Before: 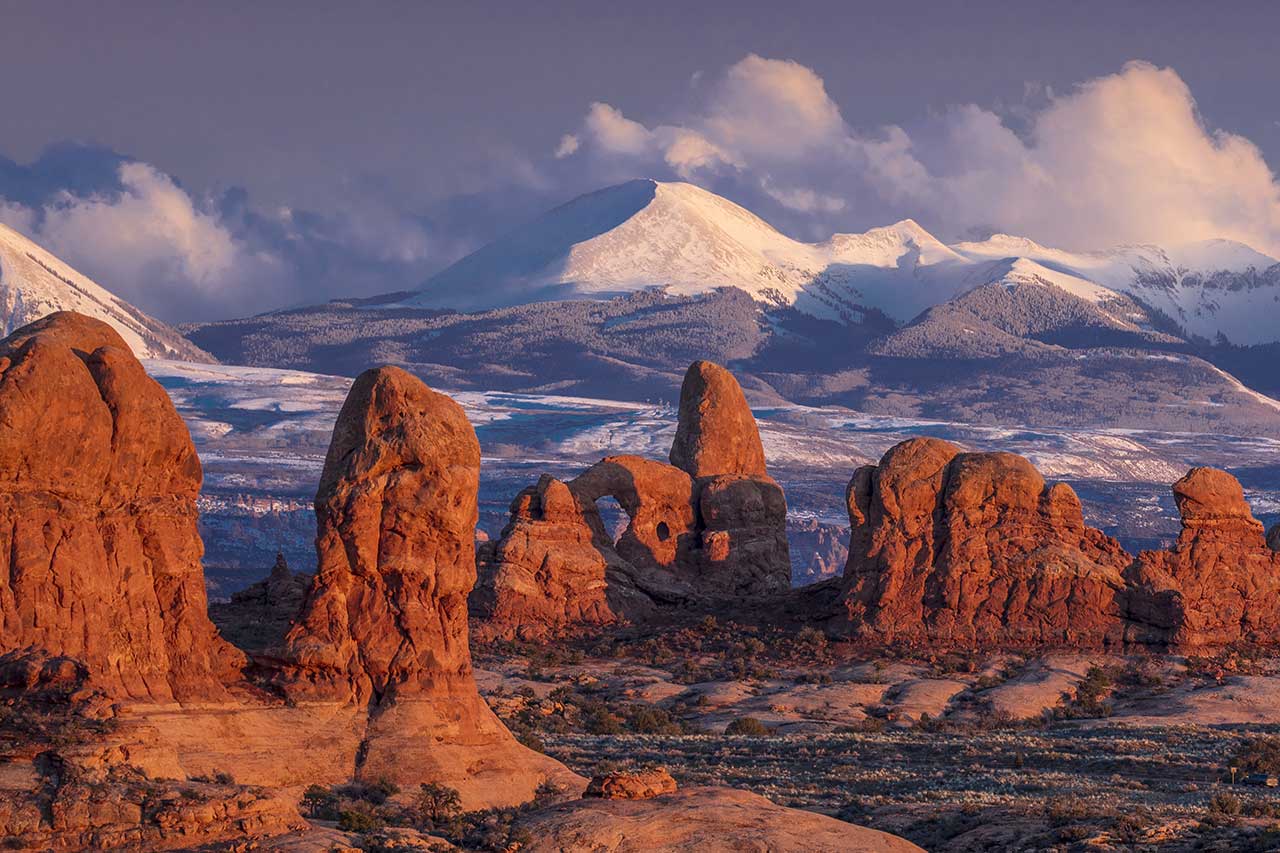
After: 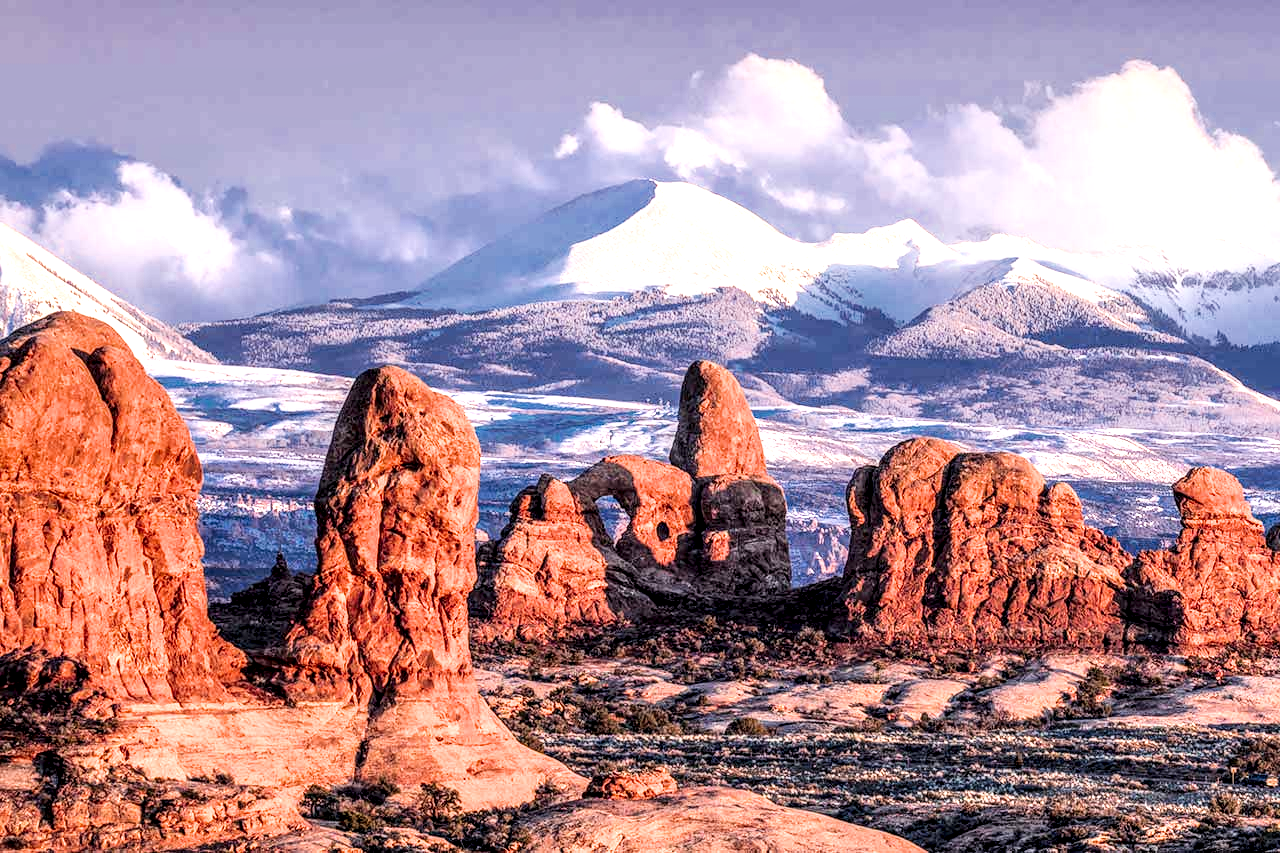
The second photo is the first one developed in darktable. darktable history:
local contrast: highlights 16%, detail 188%
exposure: black level correction 0, exposure 1.531 EV, compensate exposure bias true, compensate highlight preservation false
filmic rgb: black relative exposure -16 EV, white relative exposure 5.28 EV, threshold 5.97 EV, hardness 5.92, contrast 1.255, enable highlight reconstruction true
